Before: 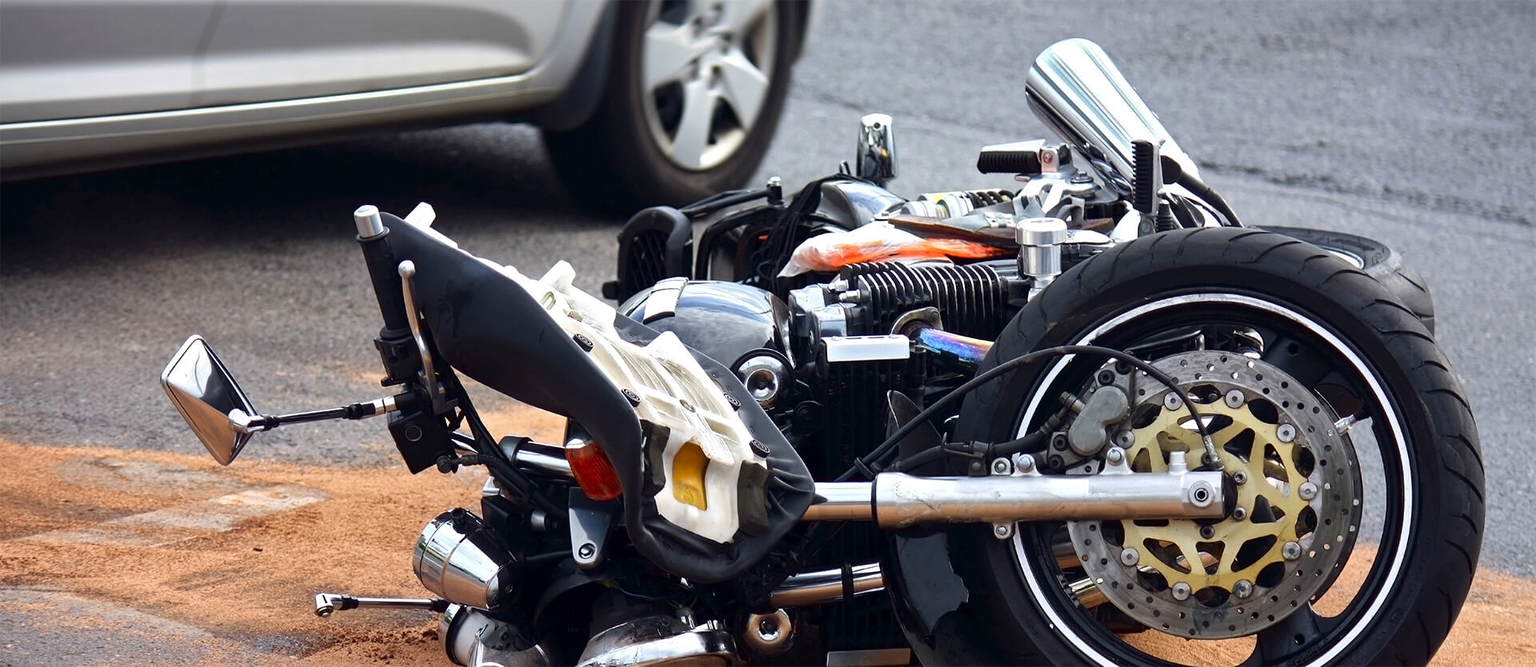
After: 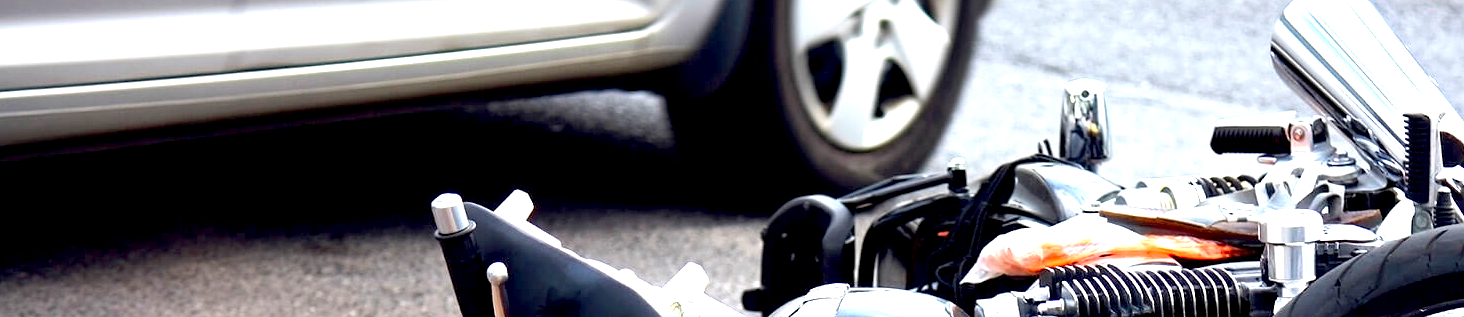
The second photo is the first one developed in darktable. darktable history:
crop: left 0.579%, top 7.627%, right 23.167%, bottom 54.275%
exposure: black level correction 0.011, exposure 1.088 EV, compensate exposure bias true, compensate highlight preservation false
